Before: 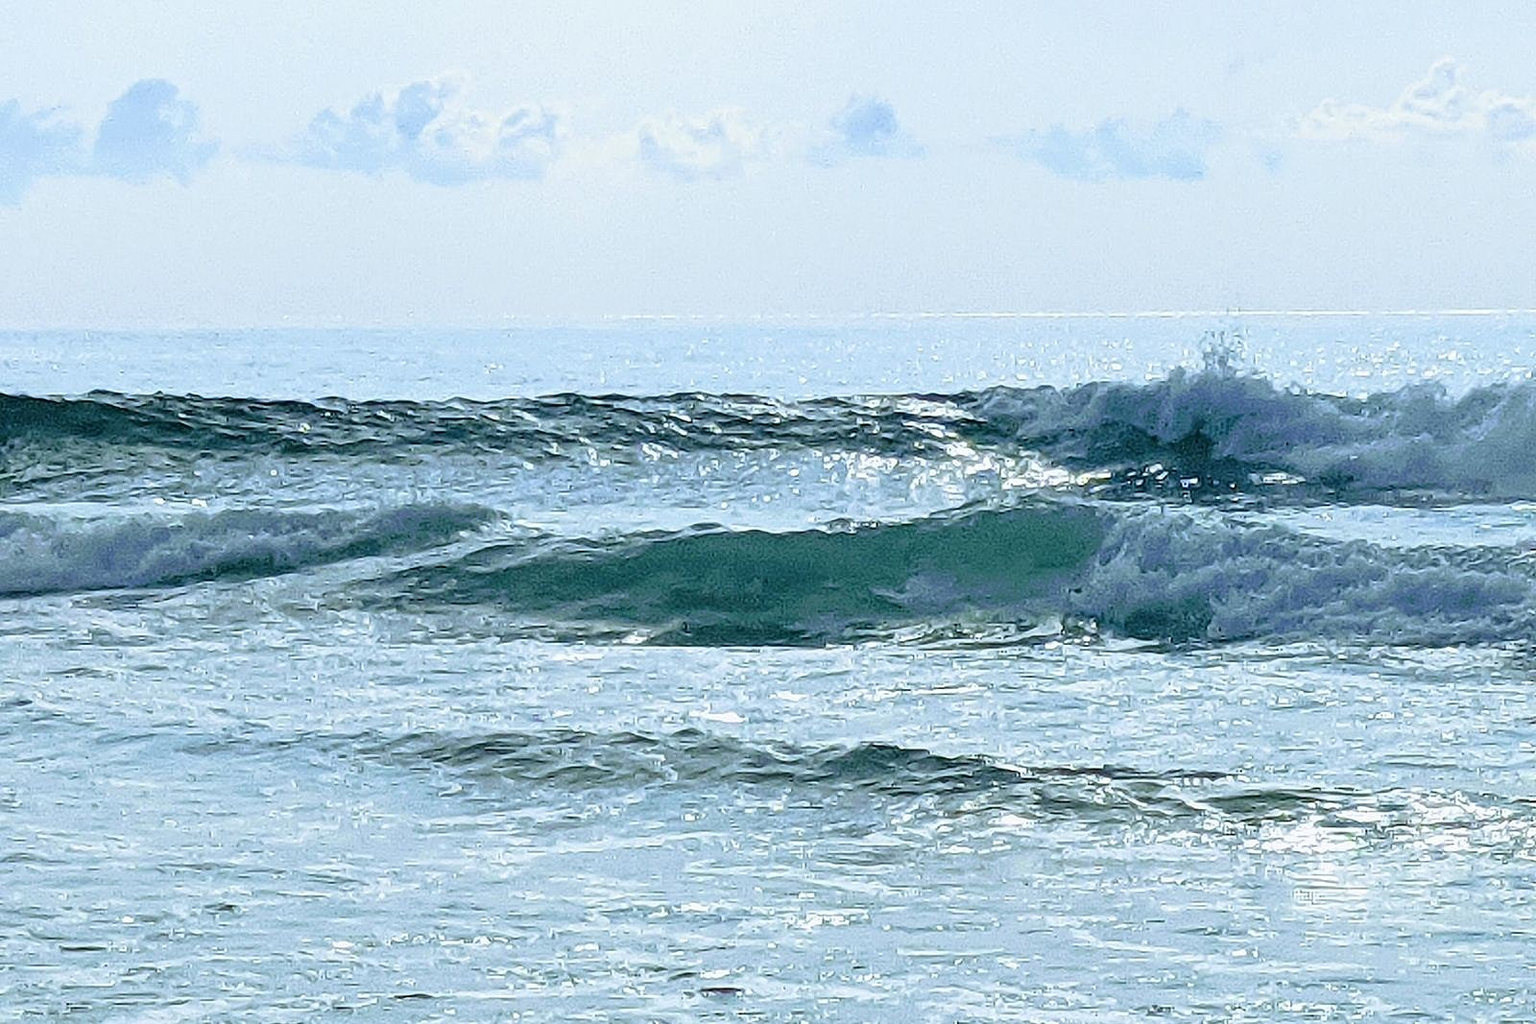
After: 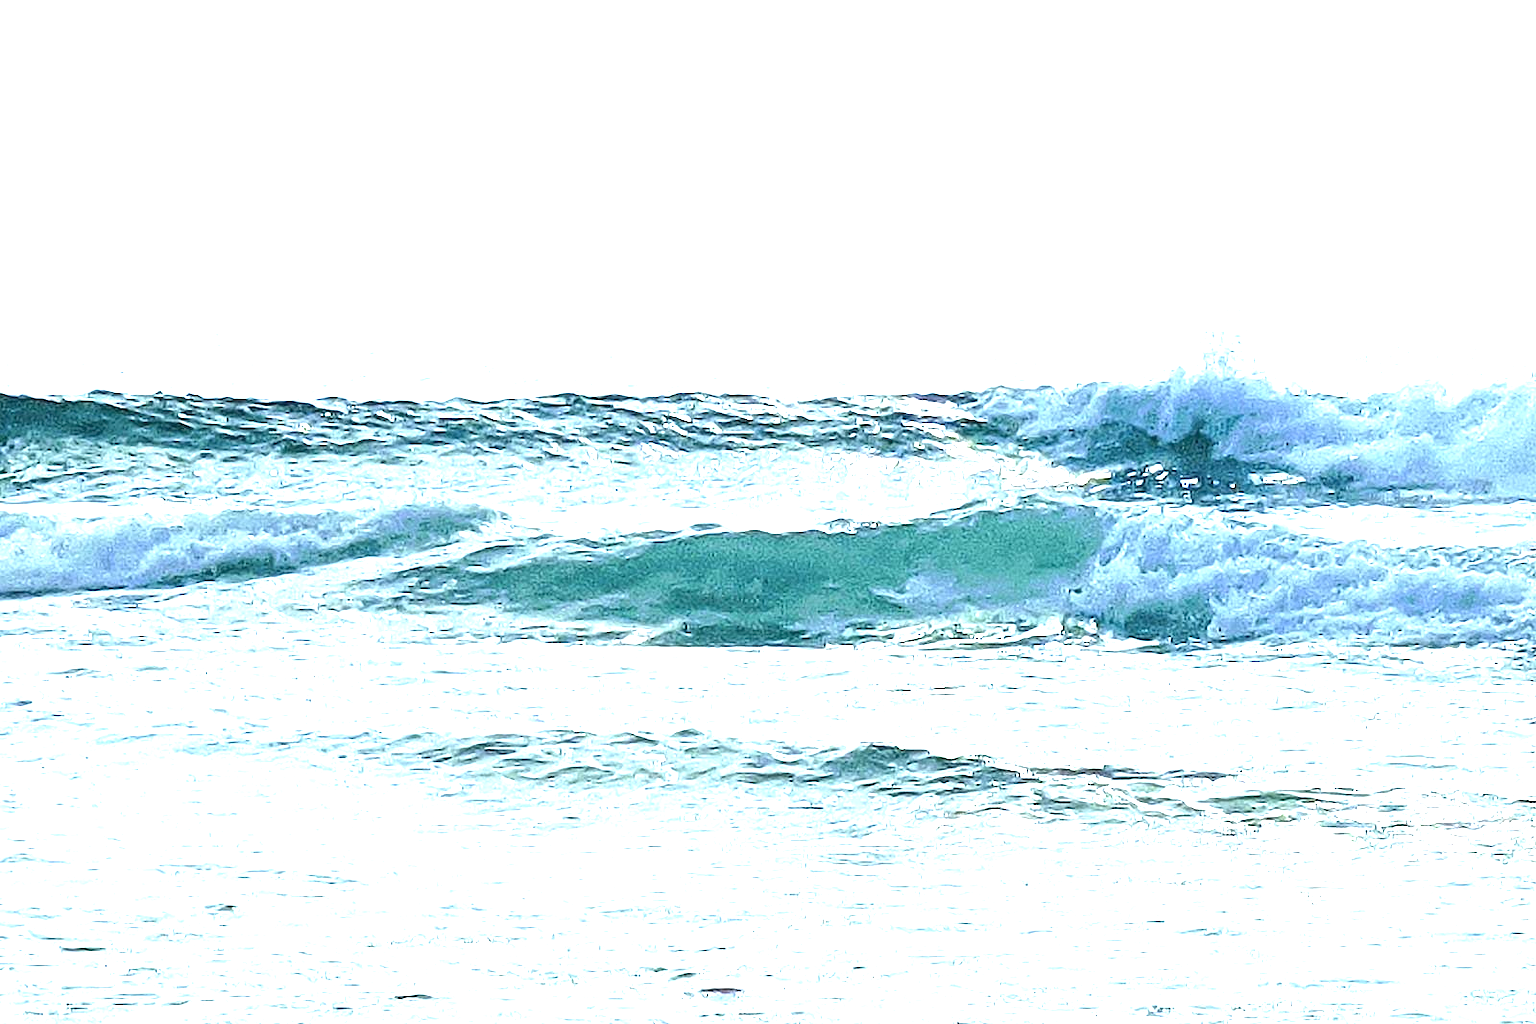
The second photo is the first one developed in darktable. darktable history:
exposure: black level correction 0, exposure 1.706 EV, compensate highlight preservation false
